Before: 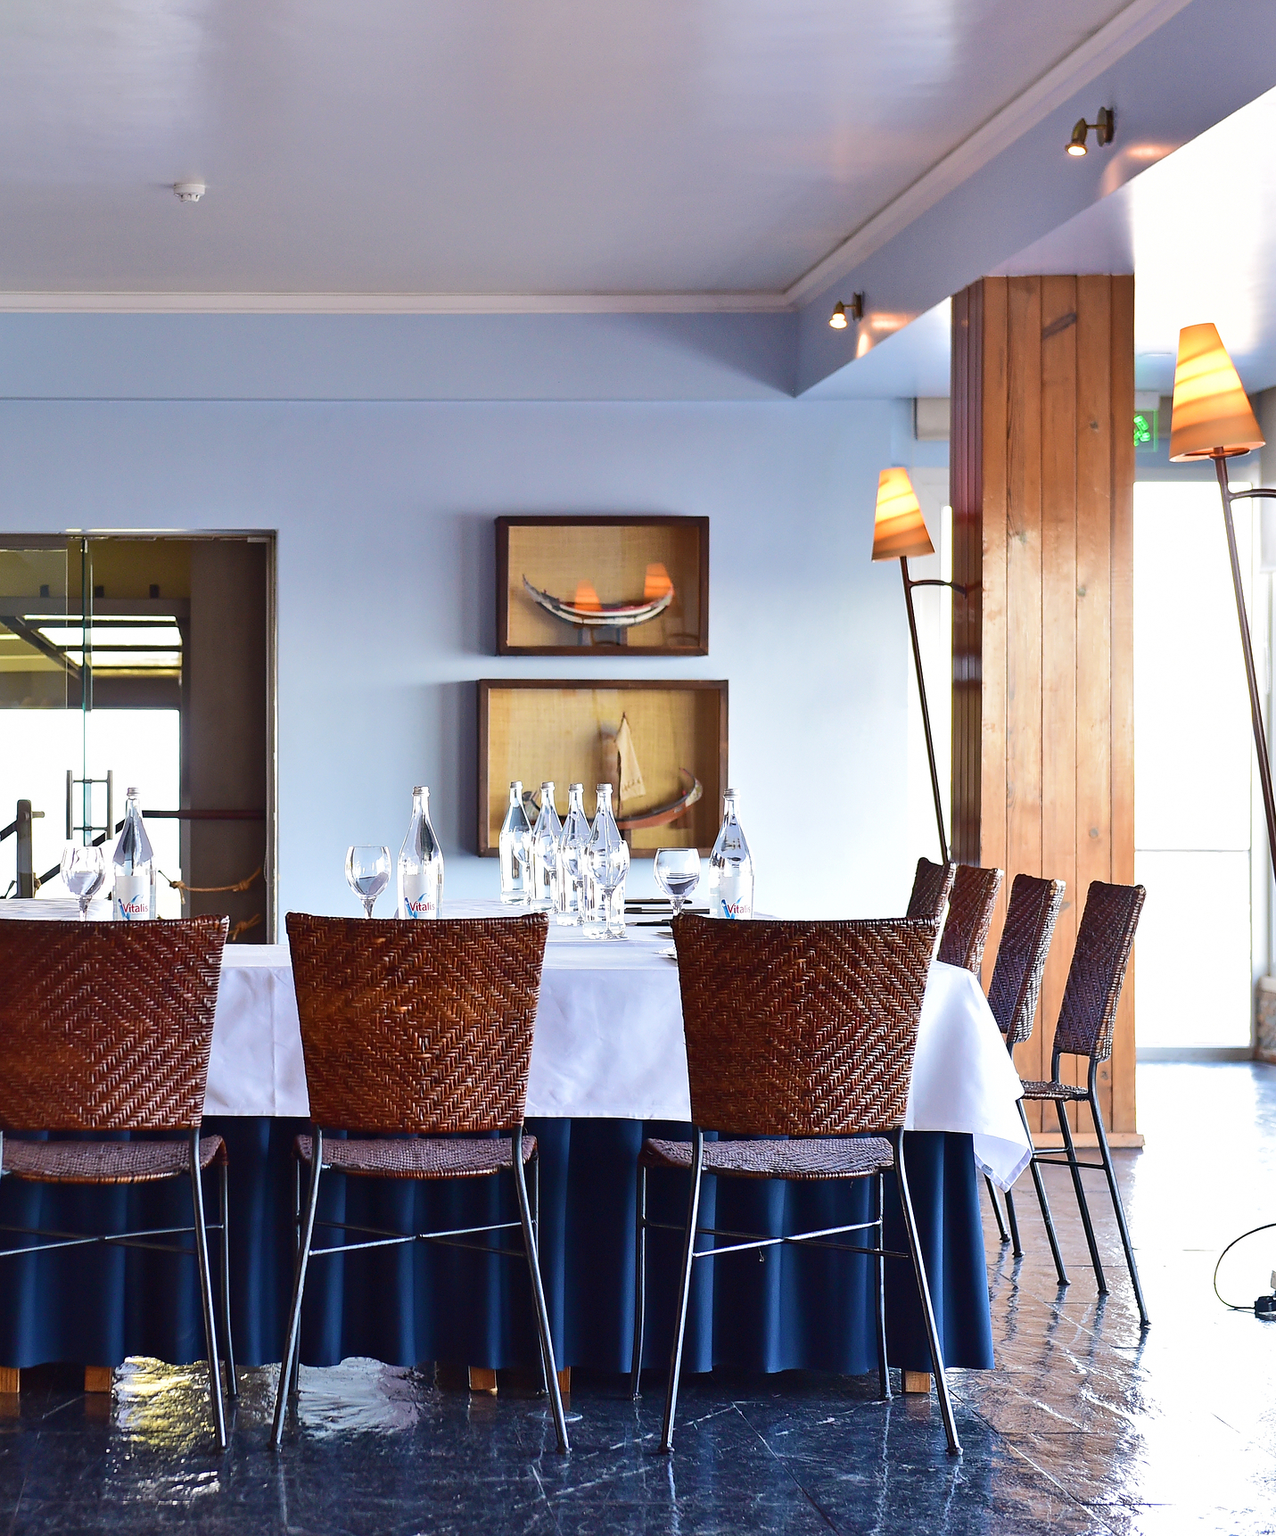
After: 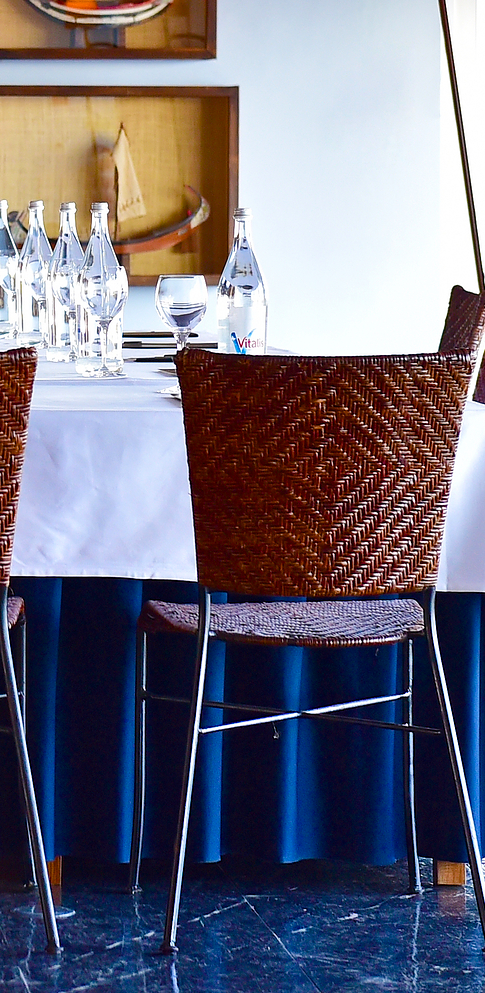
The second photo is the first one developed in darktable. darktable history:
crop: left 40.416%, top 39.283%, right 25.689%, bottom 3.003%
color balance rgb: perceptual saturation grading › global saturation 20%, perceptual saturation grading › highlights -25.697%, perceptual saturation grading › shadows 50.032%, global vibrance 15.622%
